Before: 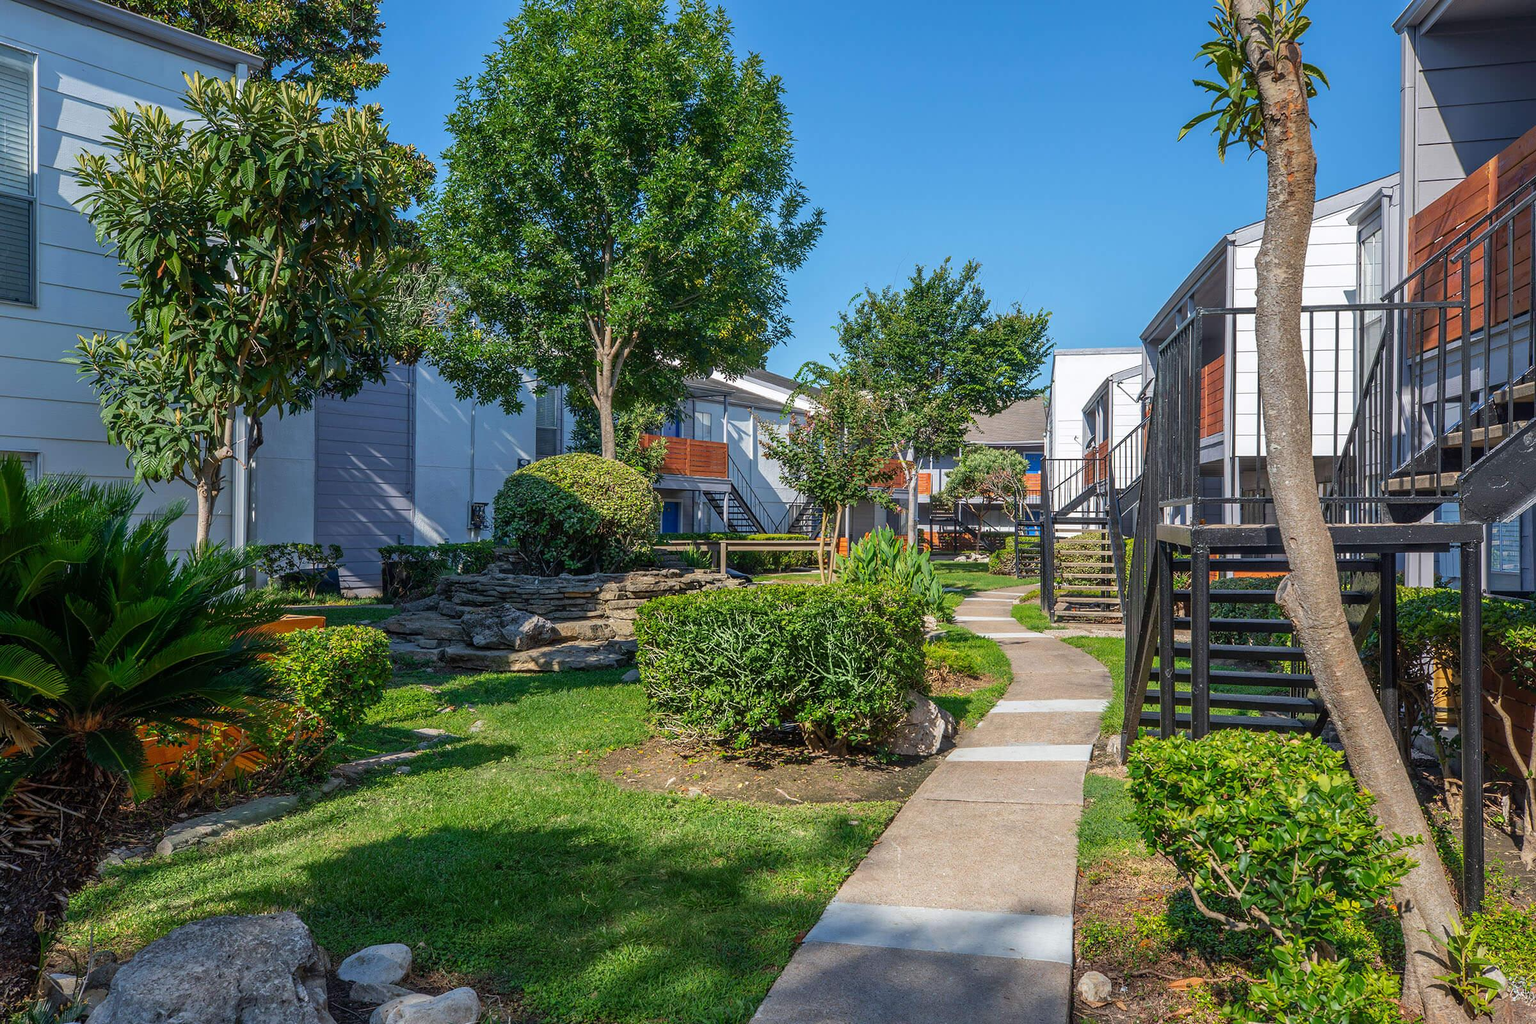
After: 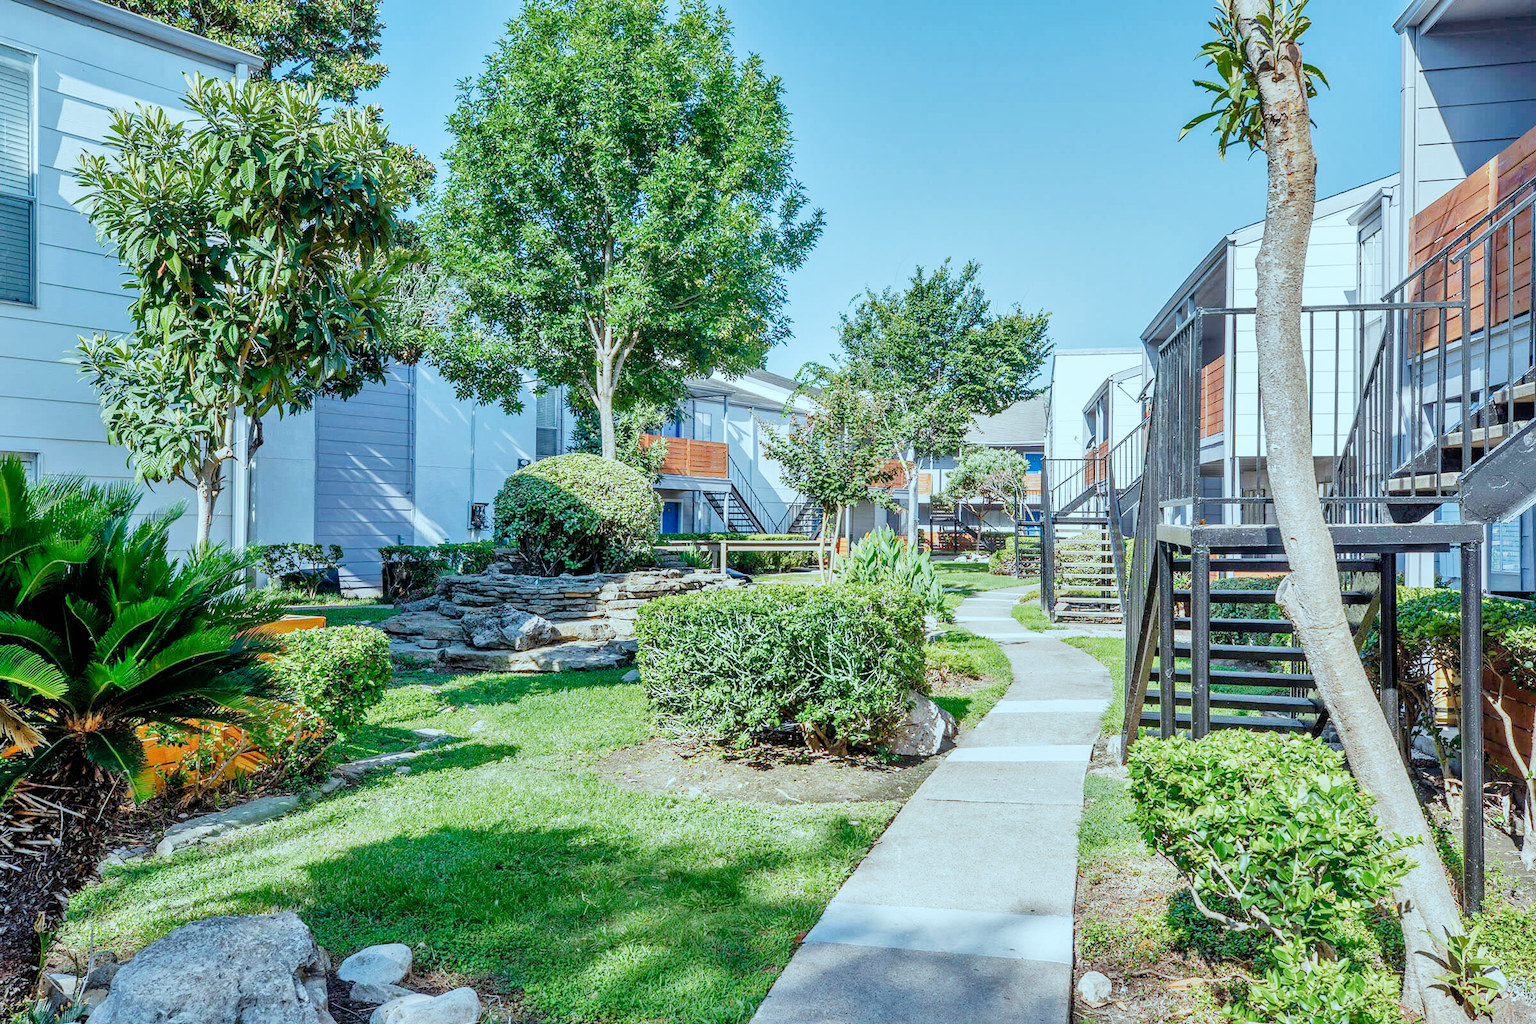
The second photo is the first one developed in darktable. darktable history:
shadows and highlights: shadows 52.59, soften with gaussian
filmic rgb: black relative exposure -6.94 EV, white relative exposure 5.62 EV, hardness 2.85, preserve chrominance no, color science v5 (2021)
color correction: highlights a* -10.17, highlights b* -10.45
exposure: black level correction 0.001, exposure 1.866 EV, compensate highlight preservation false
